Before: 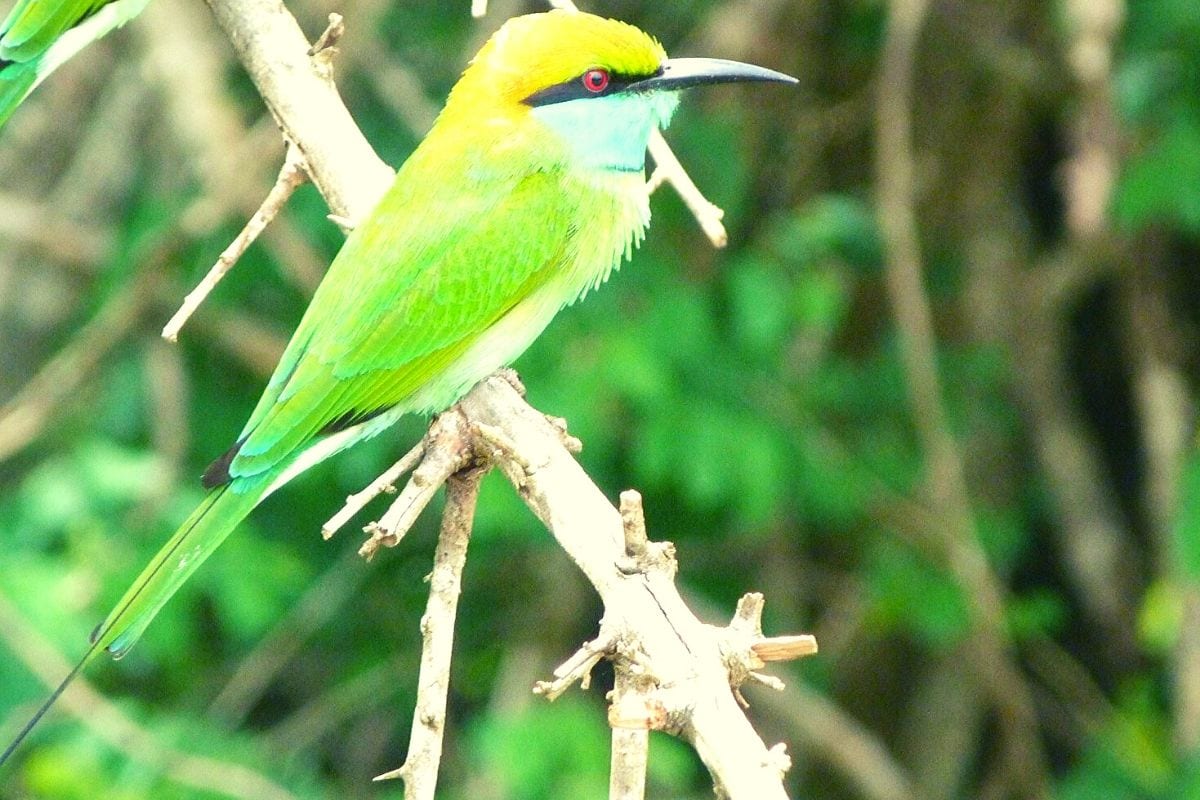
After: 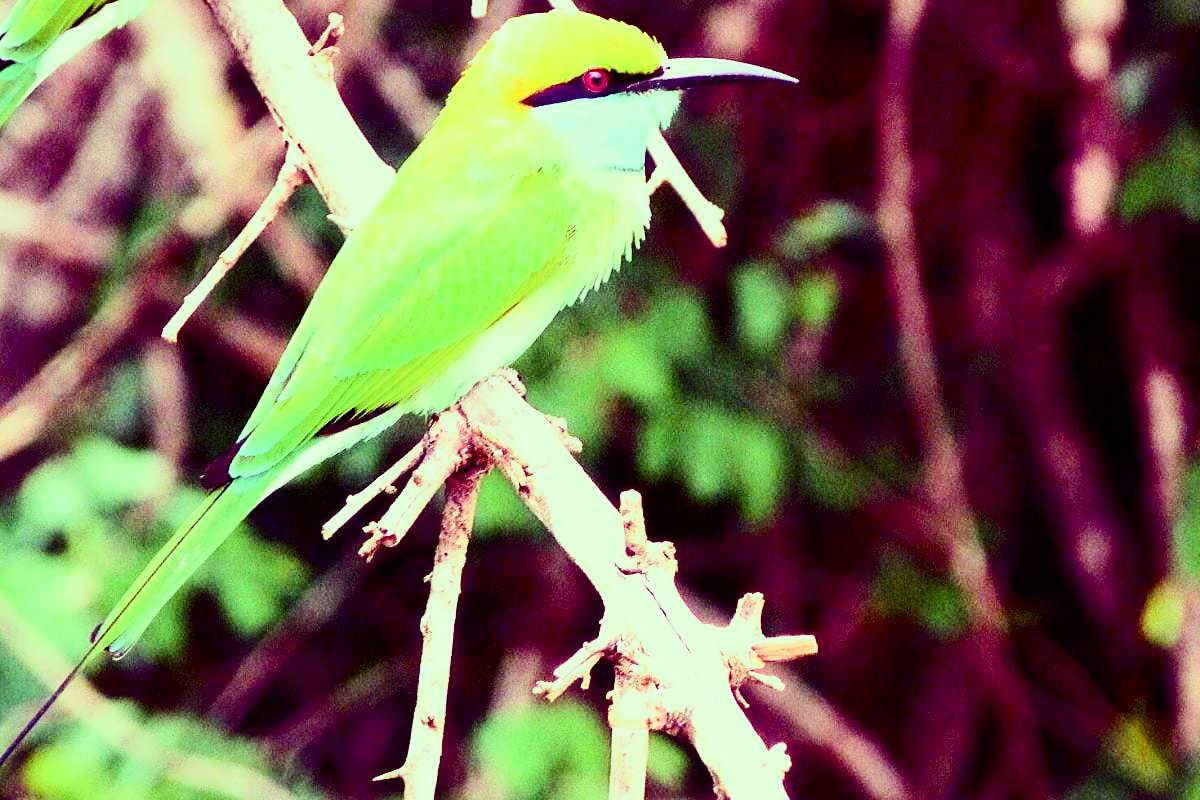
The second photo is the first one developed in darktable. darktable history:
filmic rgb: black relative exposure -7.65 EV, white relative exposure 4.56 EV, hardness 3.61
exposure: exposure 0.556 EV, compensate highlight preservation false
rgb levels: mode RGB, independent channels, levels [[0, 0.5, 1], [0, 0.521, 1], [0, 0.536, 1]]
contrast brightness saturation: contrast 0.28
color balance: mode lift, gamma, gain (sRGB), lift [1, 1, 0.101, 1]
